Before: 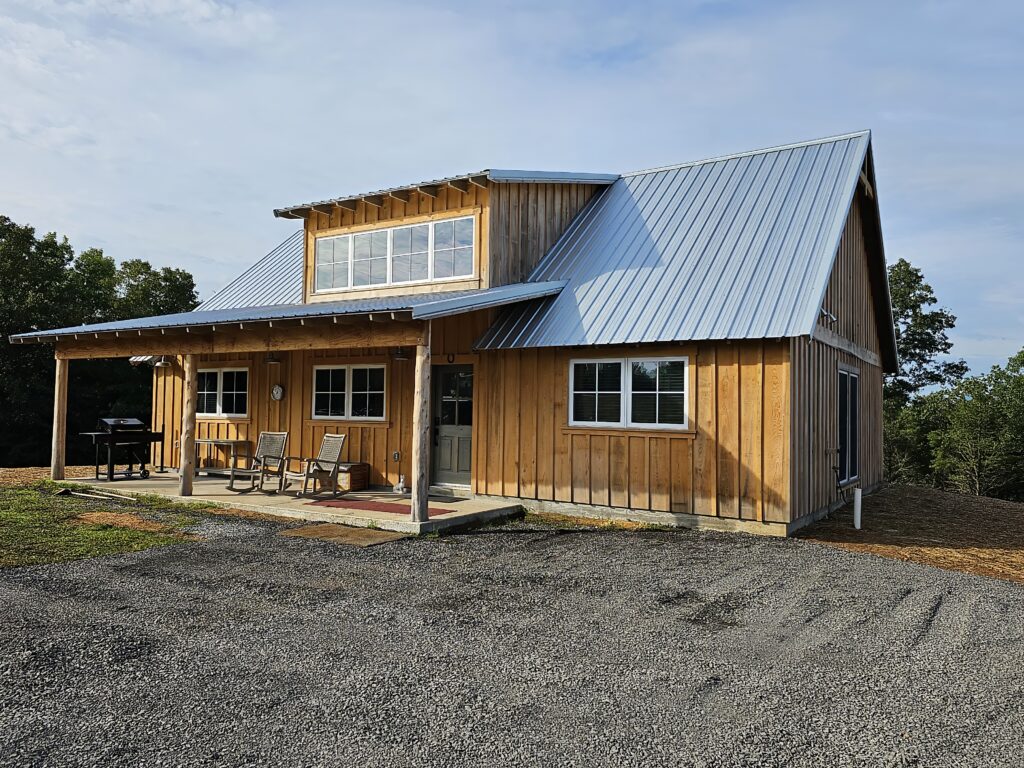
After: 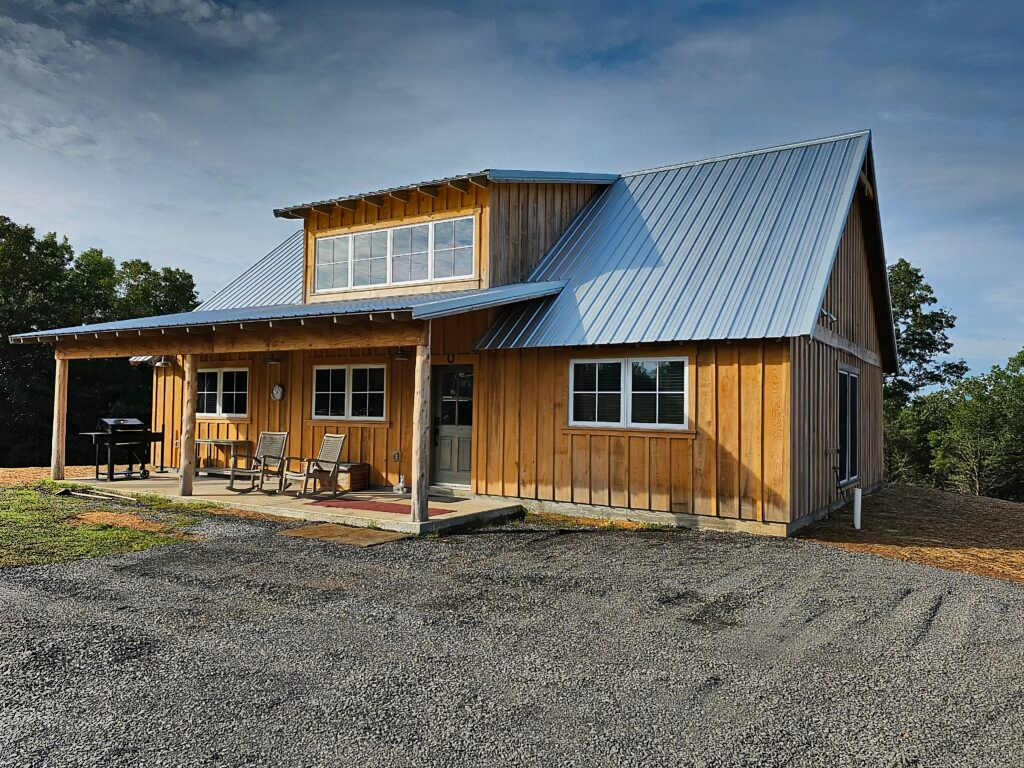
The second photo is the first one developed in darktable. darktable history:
shadows and highlights: radius 123.42, shadows 99.97, white point adjustment -3.19, highlights -99.01, soften with gaussian
